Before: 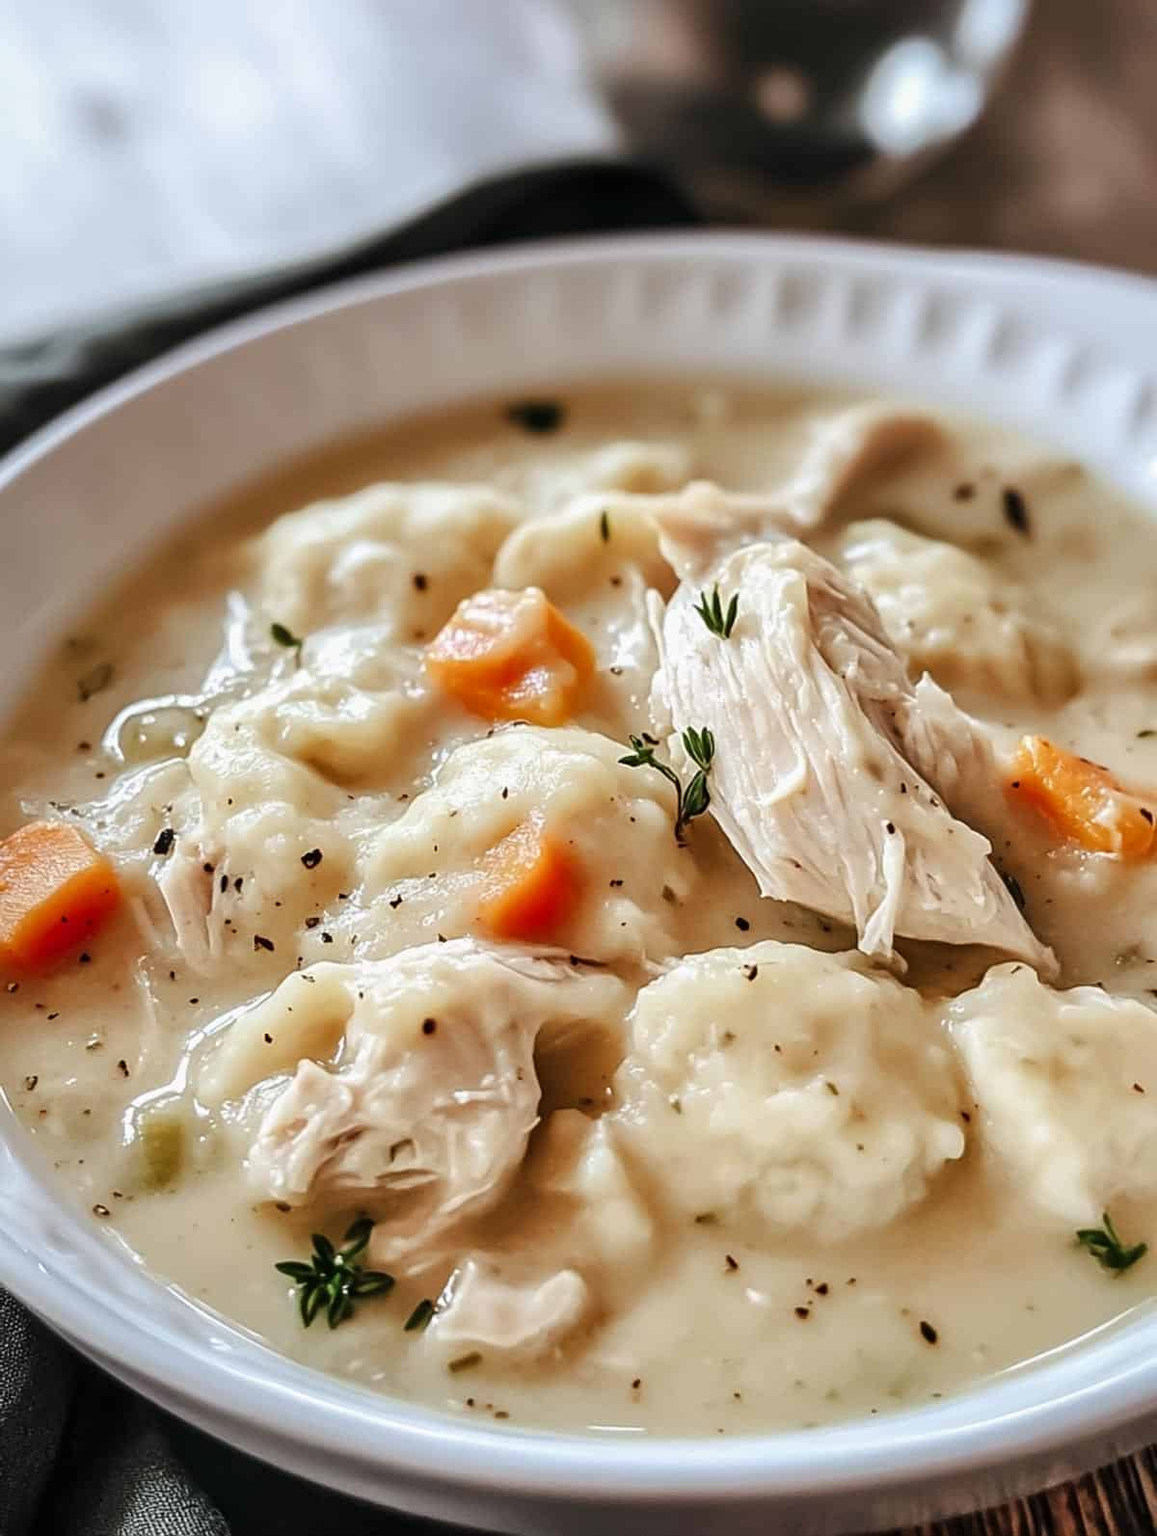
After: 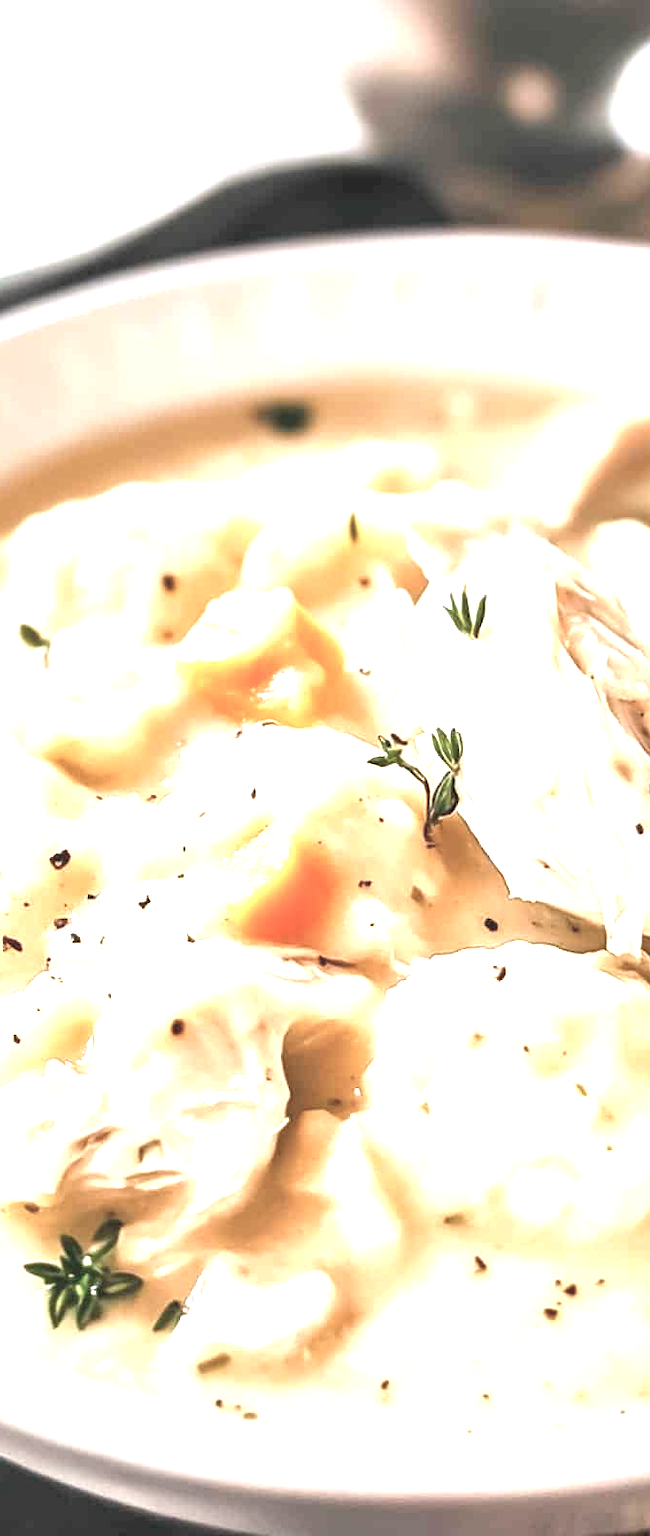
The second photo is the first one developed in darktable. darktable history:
crop: left 21.759%, right 21.992%, bottom 0%
exposure: exposure 1.991 EV, compensate highlight preservation false
contrast brightness saturation: contrast -0.241, saturation -0.421
color balance rgb: highlights gain › chroma 2.069%, highlights gain › hue 63.1°, perceptual saturation grading › global saturation 0.128%, perceptual brilliance grading › global brilliance 9.727%, perceptual brilliance grading › shadows 14.56%, global vibrance 14.343%
